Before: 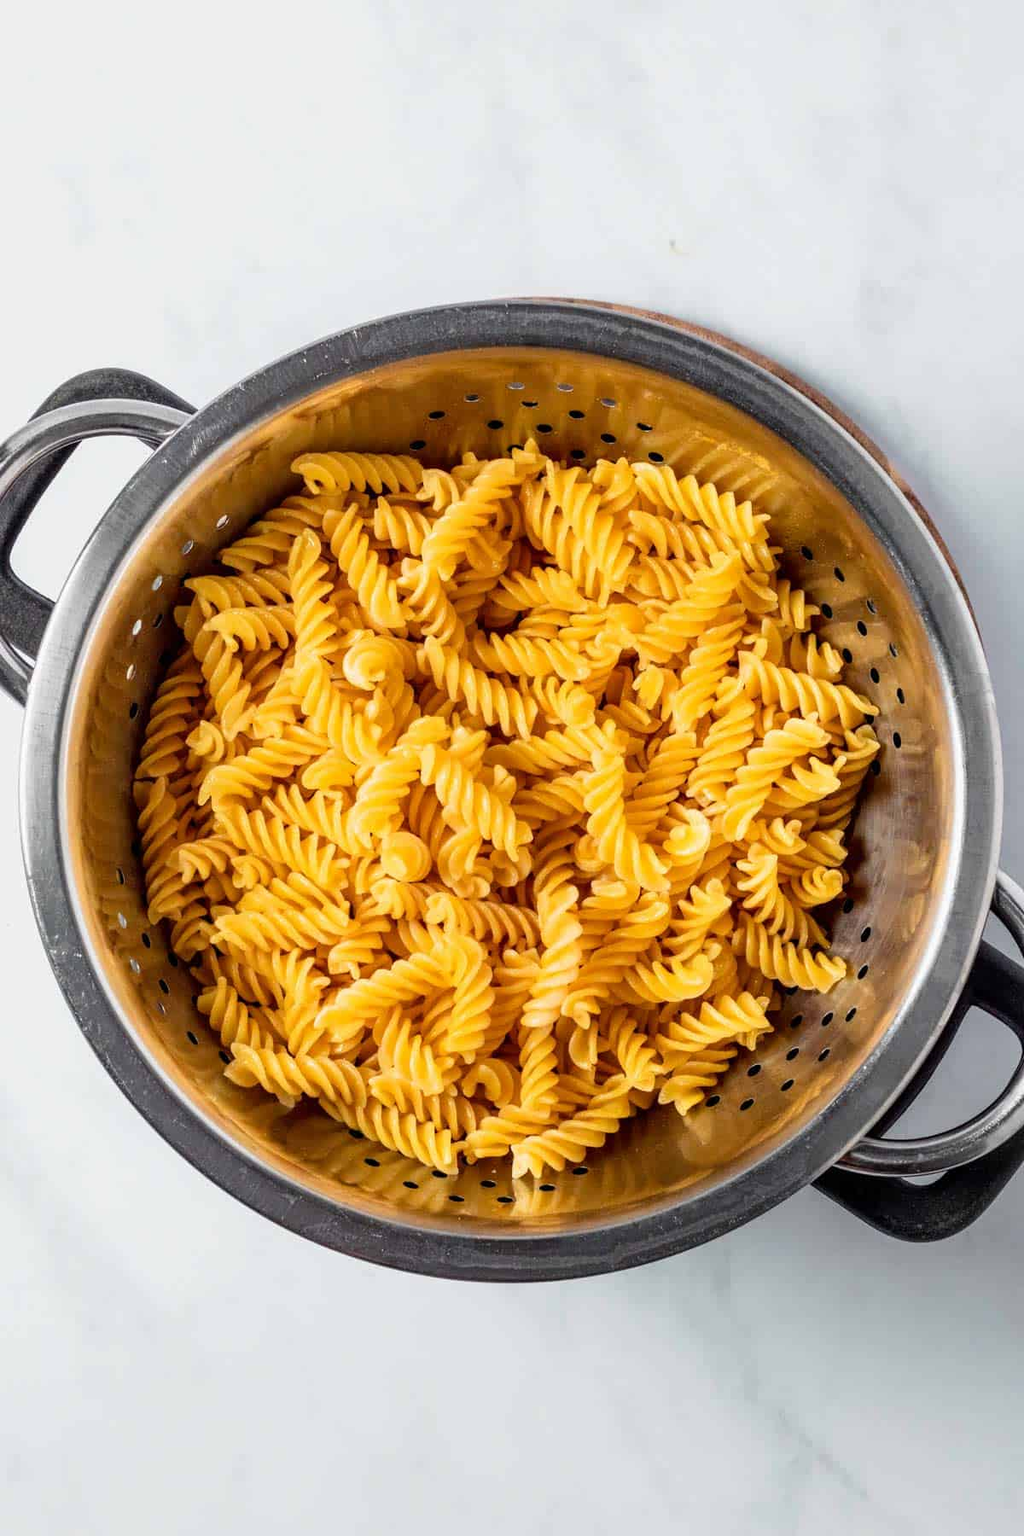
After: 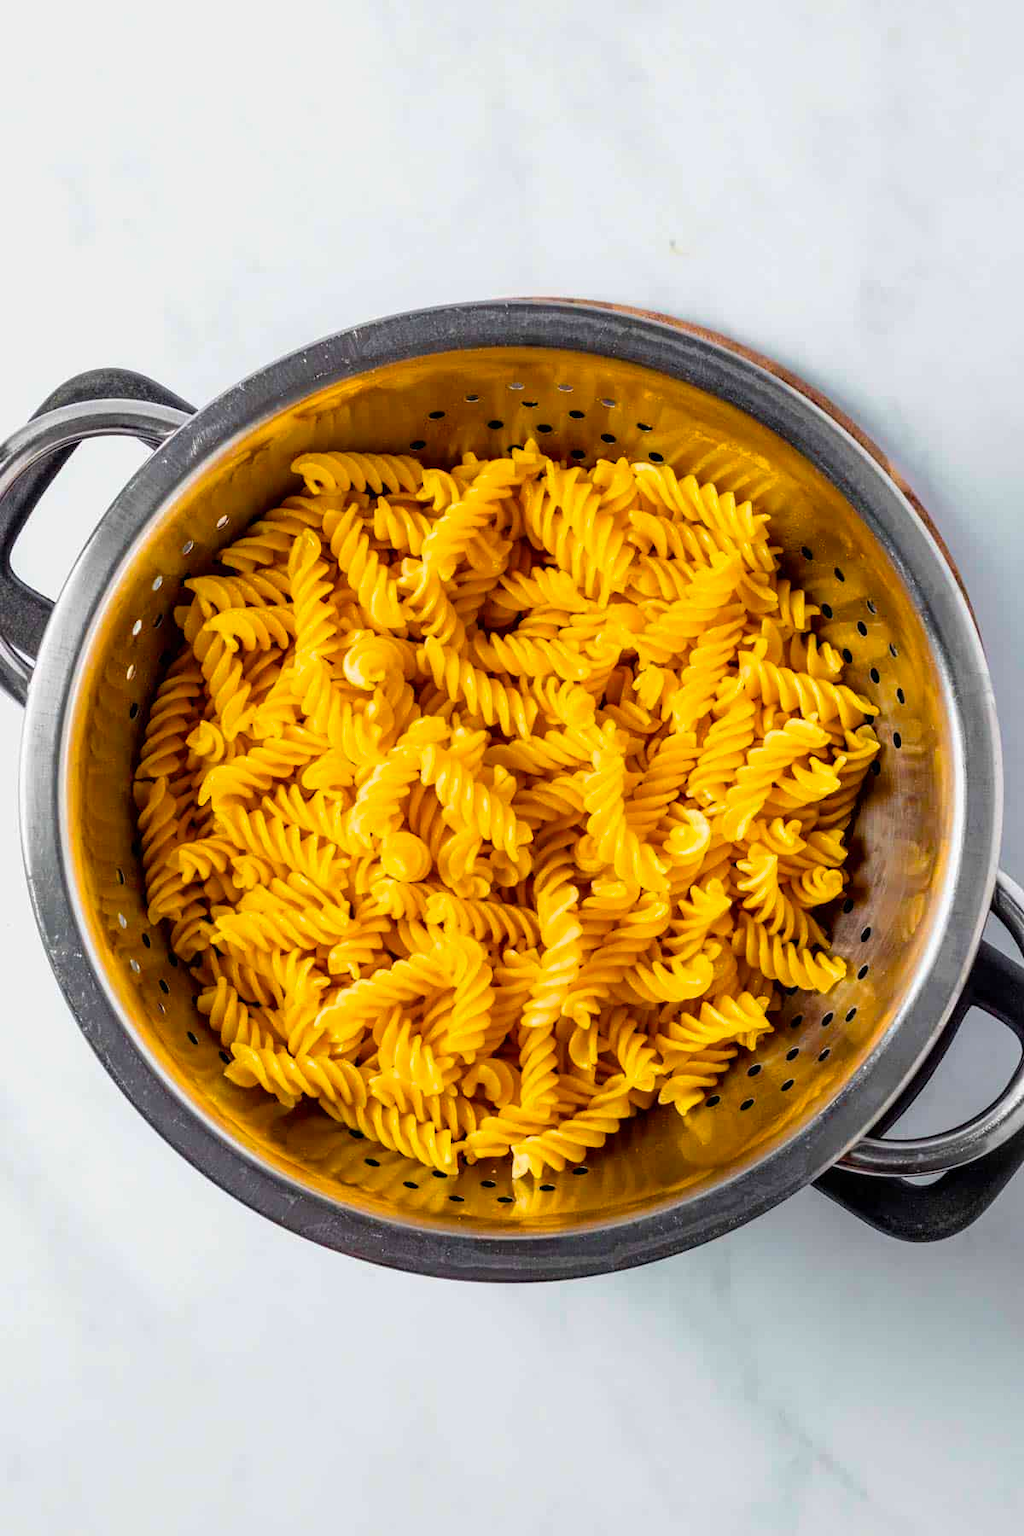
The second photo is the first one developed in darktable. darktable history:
color balance rgb: shadows lift › hue 86.71°, linear chroma grading › shadows -7.817%, linear chroma grading › global chroma 9.758%, perceptual saturation grading › global saturation 31.242%, global vibrance 9.659%
